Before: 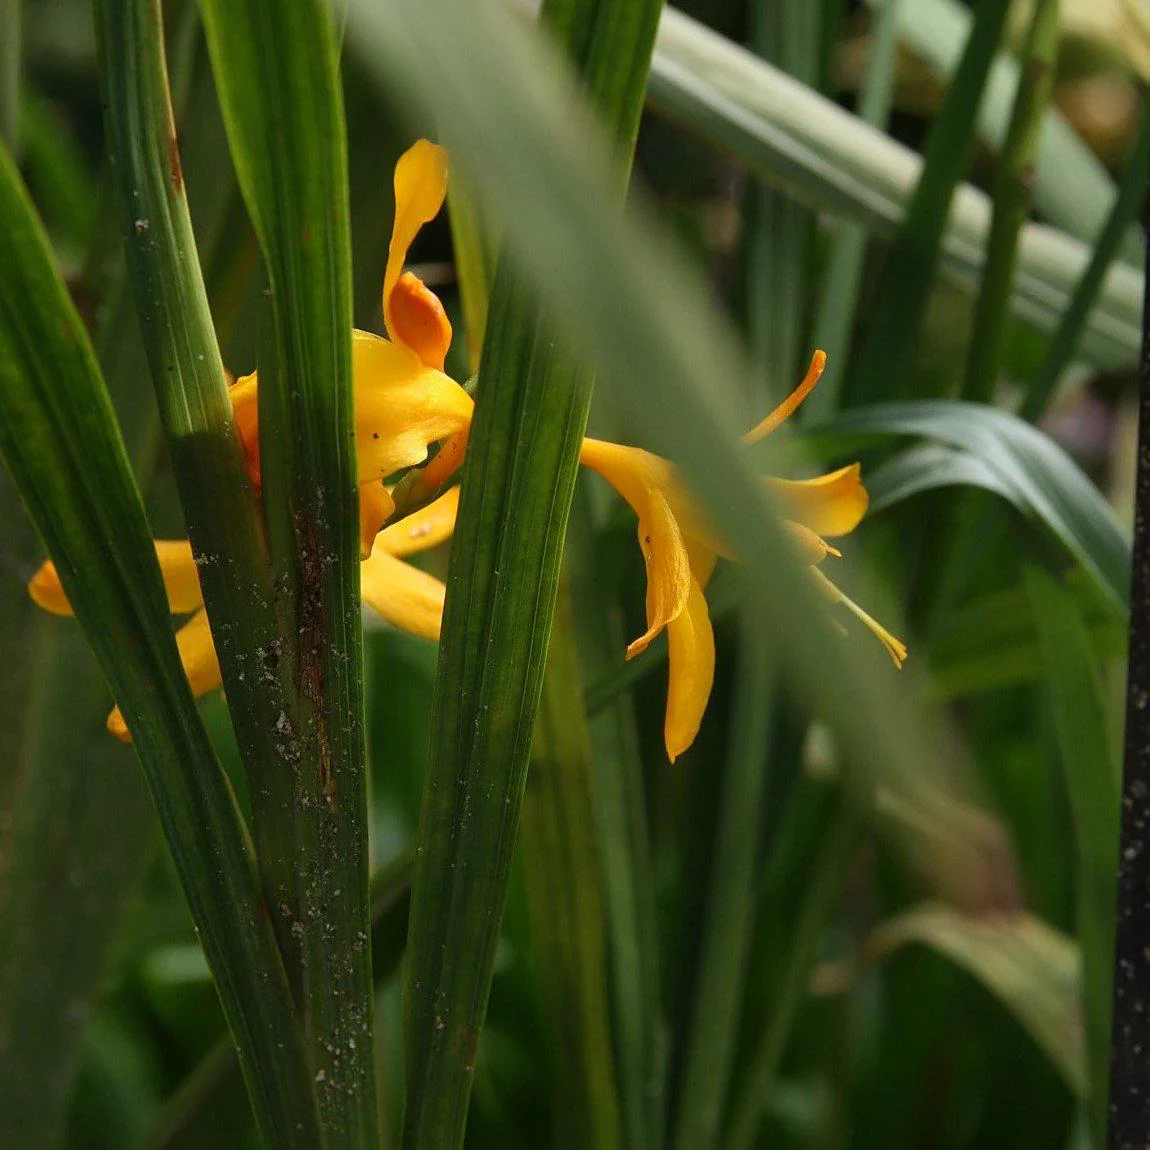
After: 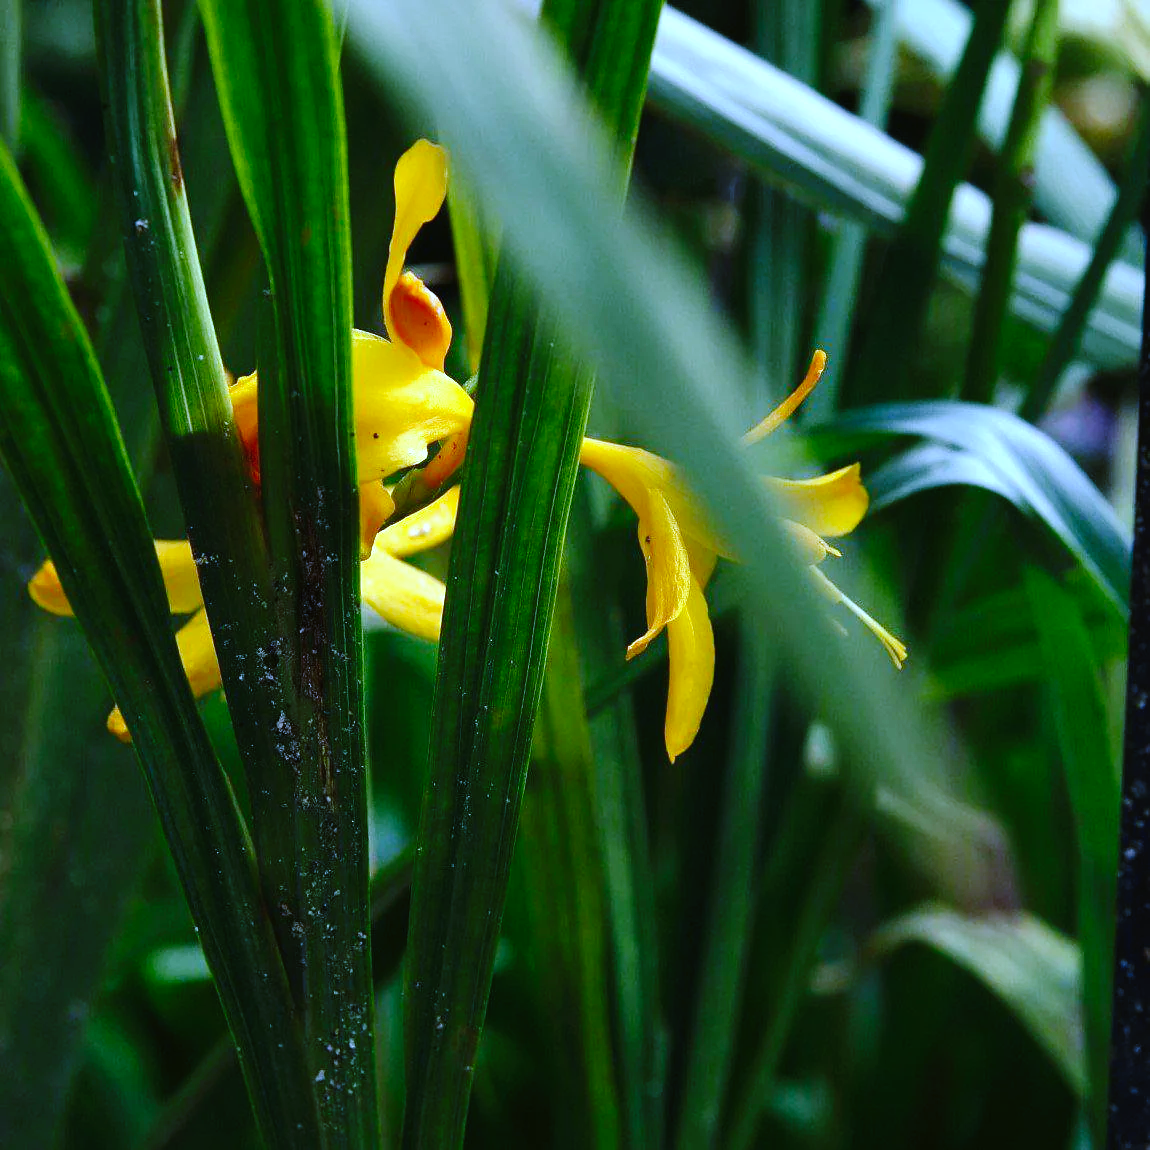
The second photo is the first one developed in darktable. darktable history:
white balance: red 0.766, blue 1.537
tone curve: curves: ch0 [(0, 0) (0.003, 0.007) (0.011, 0.009) (0.025, 0.014) (0.044, 0.022) (0.069, 0.029) (0.1, 0.037) (0.136, 0.052) (0.177, 0.083) (0.224, 0.121) (0.277, 0.177) (0.335, 0.258) (0.399, 0.351) (0.468, 0.454) (0.543, 0.557) (0.623, 0.654) (0.709, 0.744) (0.801, 0.825) (0.898, 0.909) (1, 1)], preserve colors none
exposure: black level correction 0, exposure 0.7 EV, compensate exposure bias true, compensate highlight preservation false
